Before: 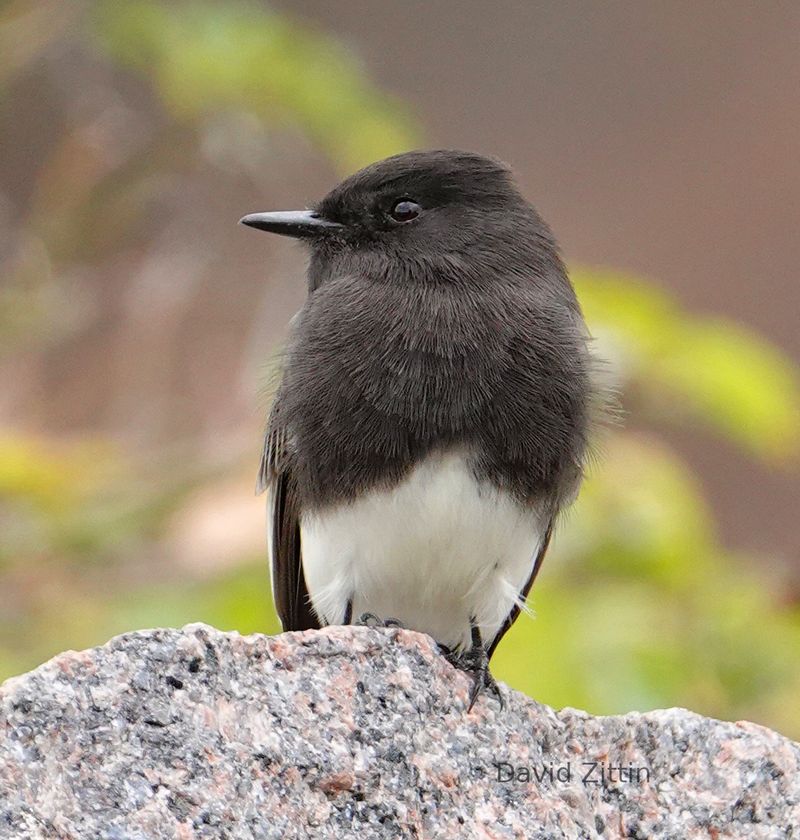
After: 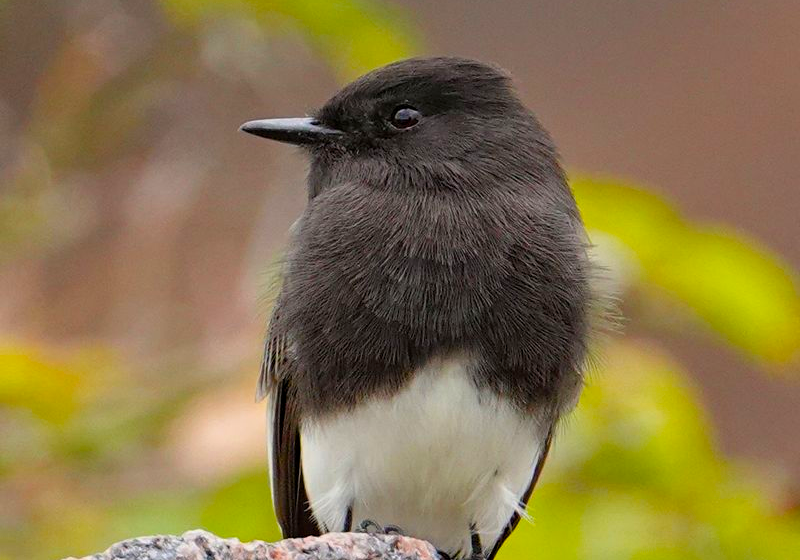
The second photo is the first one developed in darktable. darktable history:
exposure: exposure -0.242 EV, compensate highlight preservation false
contrast equalizer: octaves 7, y [[0.6 ×6], [0.55 ×6], [0 ×6], [0 ×6], [0 ×6]], mix 0.15
crop: top 11.166%, bottom 22.168%
color balance rgb: linear chroma grading › global chroma 15%, perceptual saturation grading › global saturation 30%
